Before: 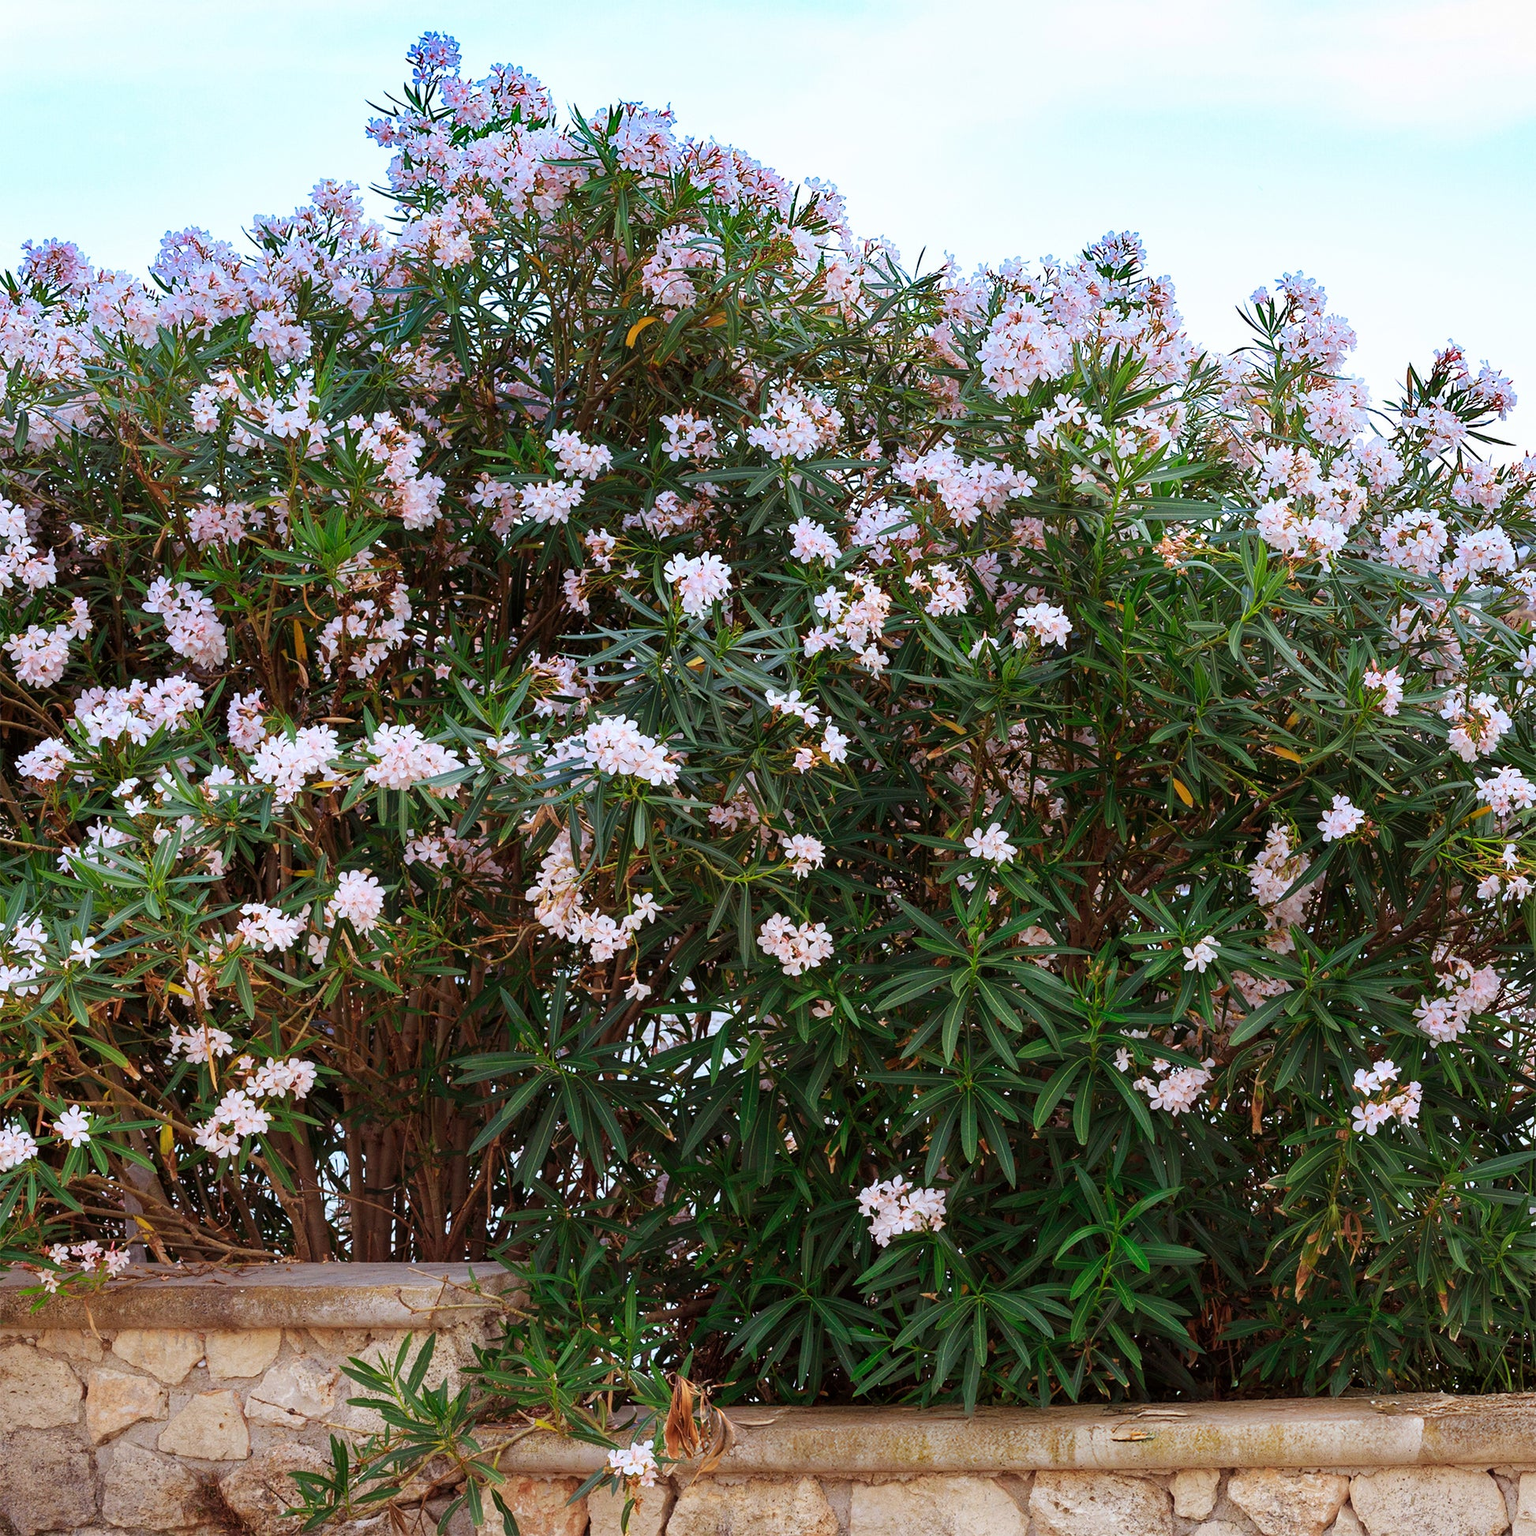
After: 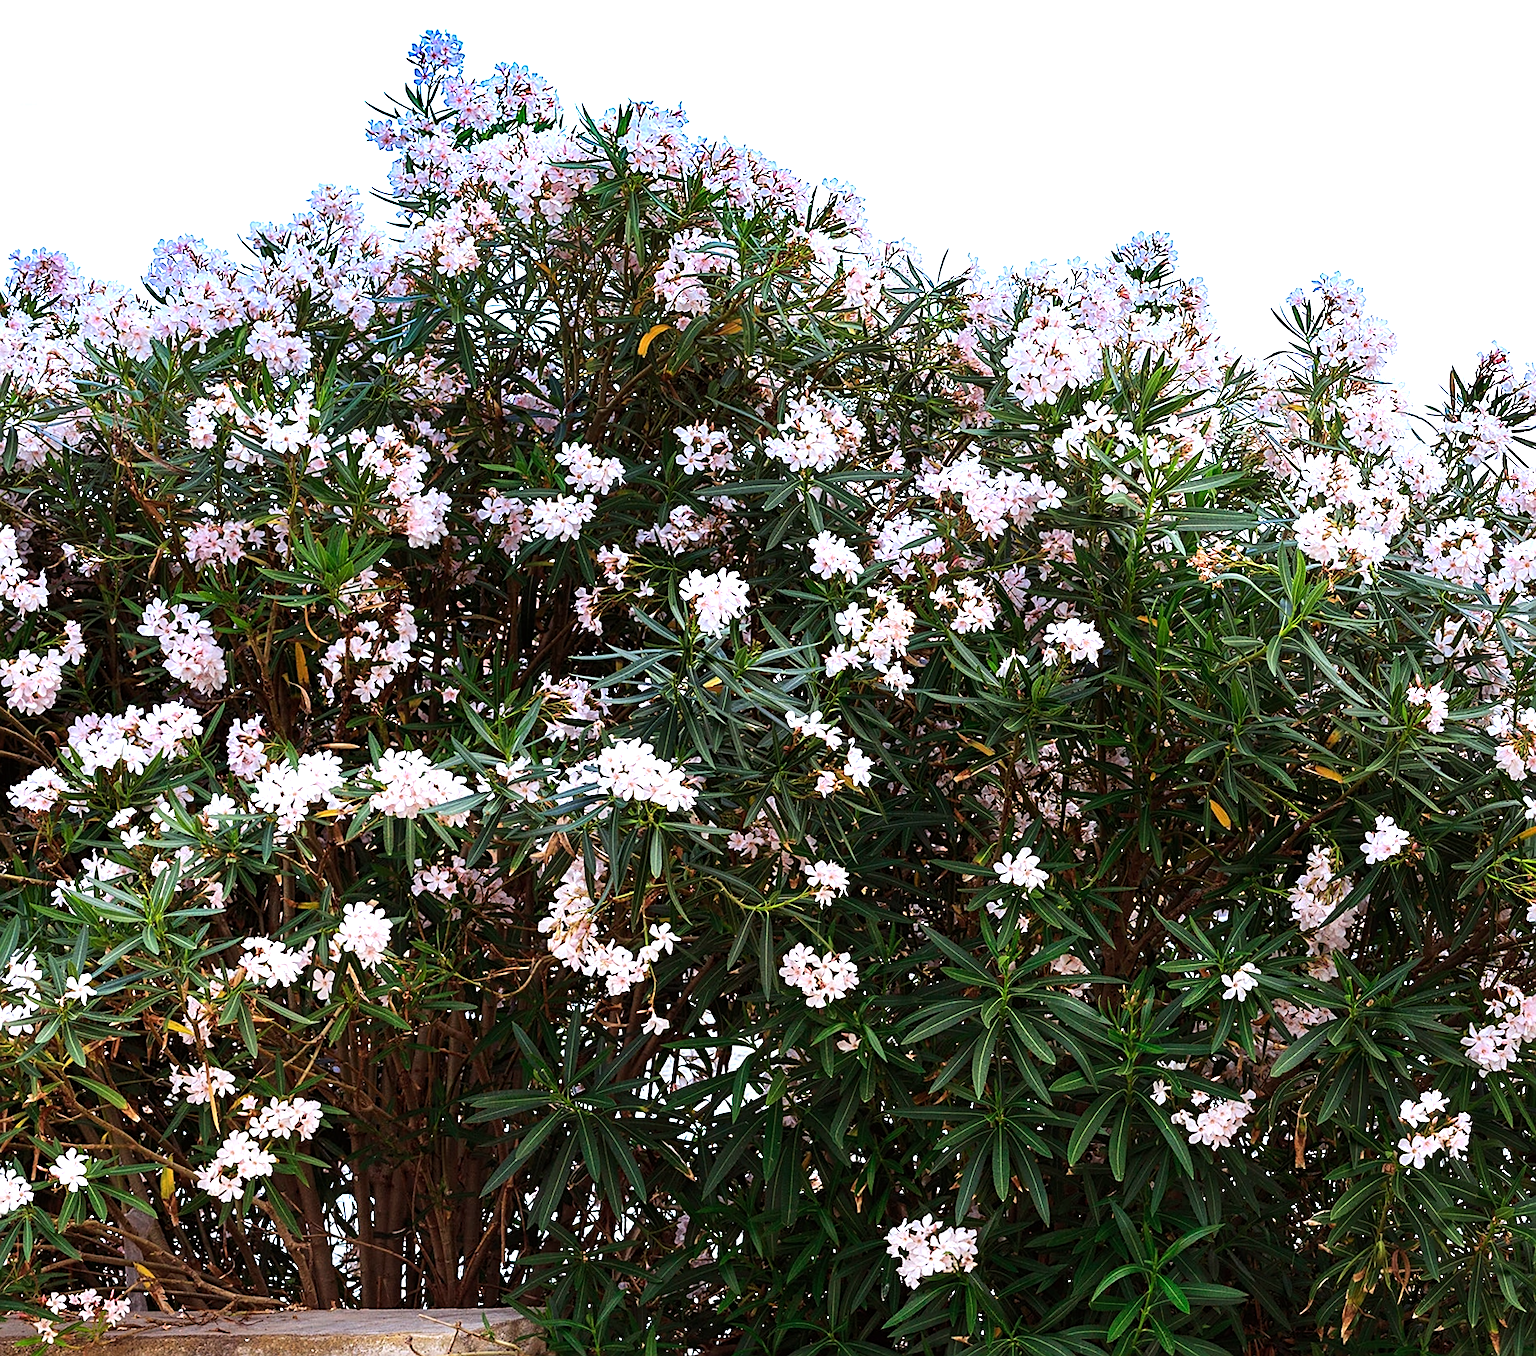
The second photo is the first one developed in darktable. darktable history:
crop and rotate: angle 0.461°, left 0.209%, right 2.731%, bottom 14.314%
sharpen: on, module defaults
tone equalizer: -8 EV -0.75 EV, -7 EV -0.681 EV, -6 EV -0.606 EV, -5 EV -0.411 EV, -3 EV 0.371 EV, -2 EV 0.6 EV, -1 EV 0.675 EV, +0 EV 0.761 EV, edges refinement/feathering 500, mask exposure compensation -1.57 EV, preserve details no
